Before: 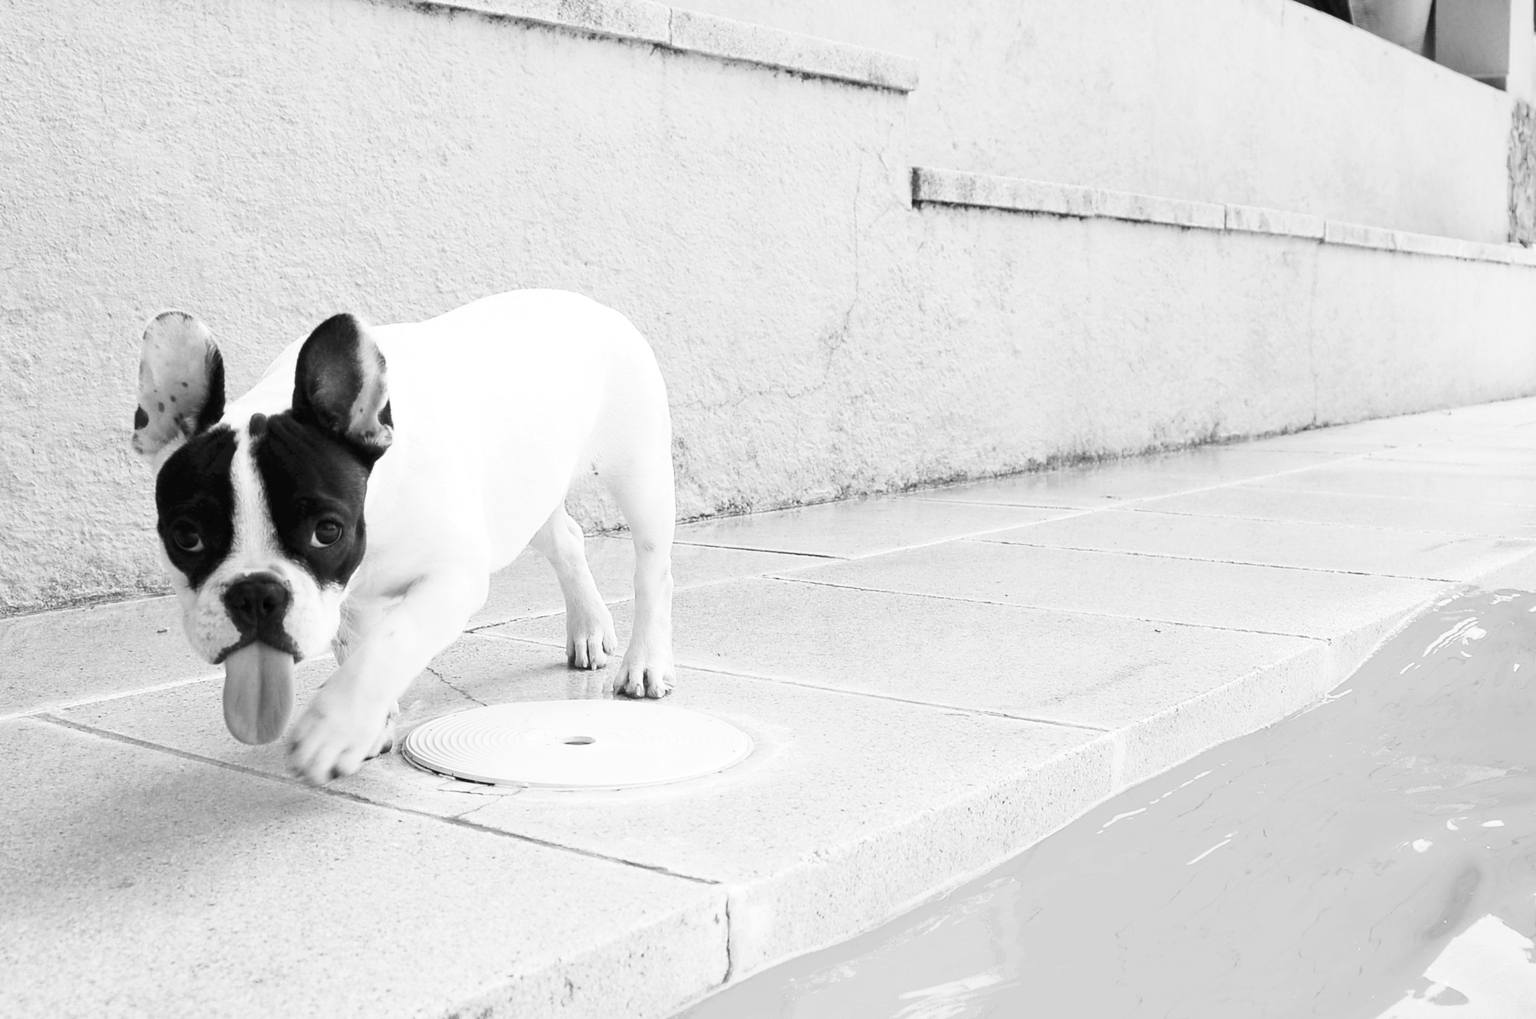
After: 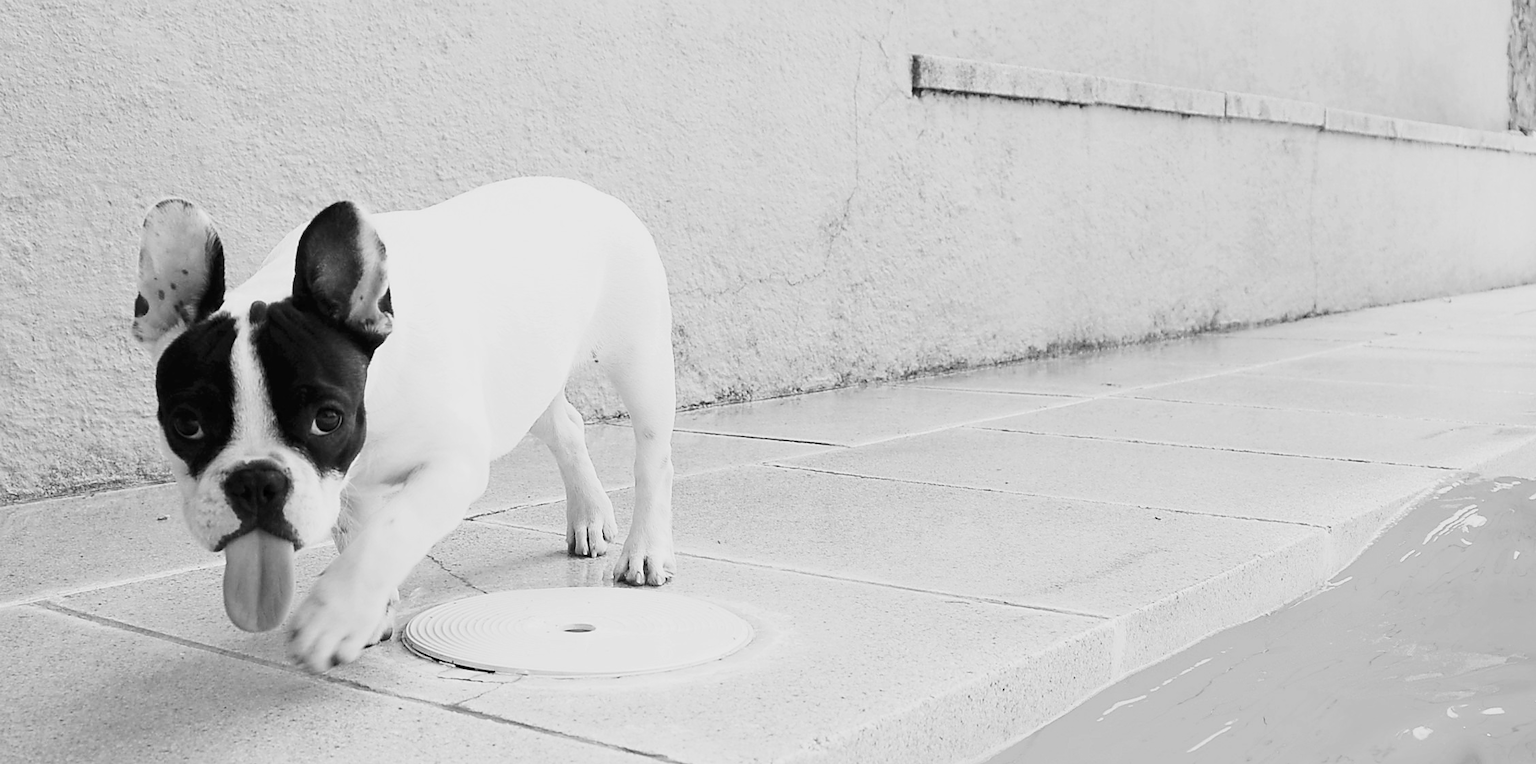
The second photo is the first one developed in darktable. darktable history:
exposure: exposure -0.311 EV, compensate exposure bias true, compensate highlight preservation false
crop: top 11.036%, bottom 13.874%
sharpen: radius 1.861, amount 0.415, threshold 1.171
